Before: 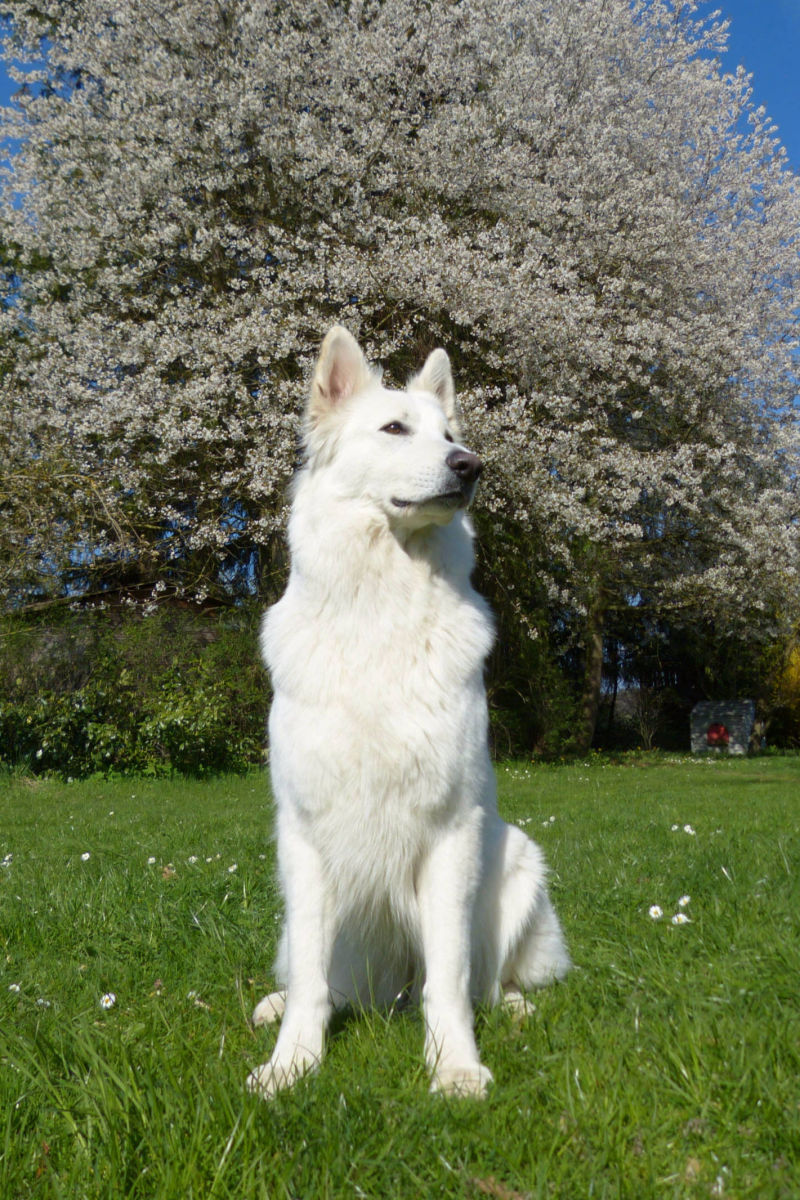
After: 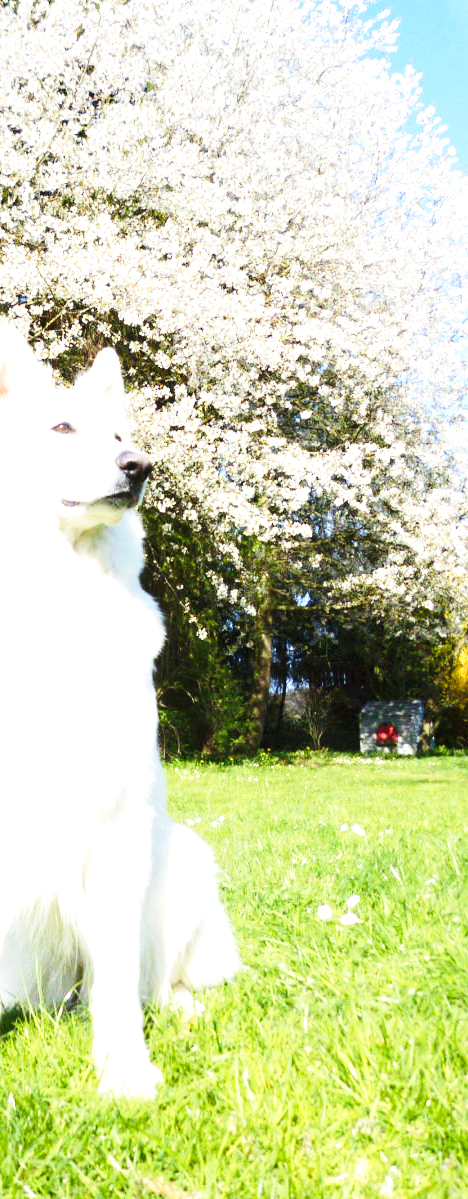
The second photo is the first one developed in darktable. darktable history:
exposure: black level correction 0, exposure 1.379 EV, compensate exposure bias true, compensate highlight preservation false
base curve: curves: ch0 [(0, 0) (0.028, 0.03) (0.121, 0.232) (0.46, 0.748) (0.859, 0.968) (1, 1)], preserve colors none
crop: left 41.402%
tone equalizer: -8 EV 0.001 EV, -7 EV -0.002 EV, -6 EV 0.002 EV, -5 EV -0.03 EV, -4 EV -0.116 EV, -3 EV -0.169 EV, -2 EV 0.24 EV, -1 EV 0.702 EV, +0 EV 0.493 EV
